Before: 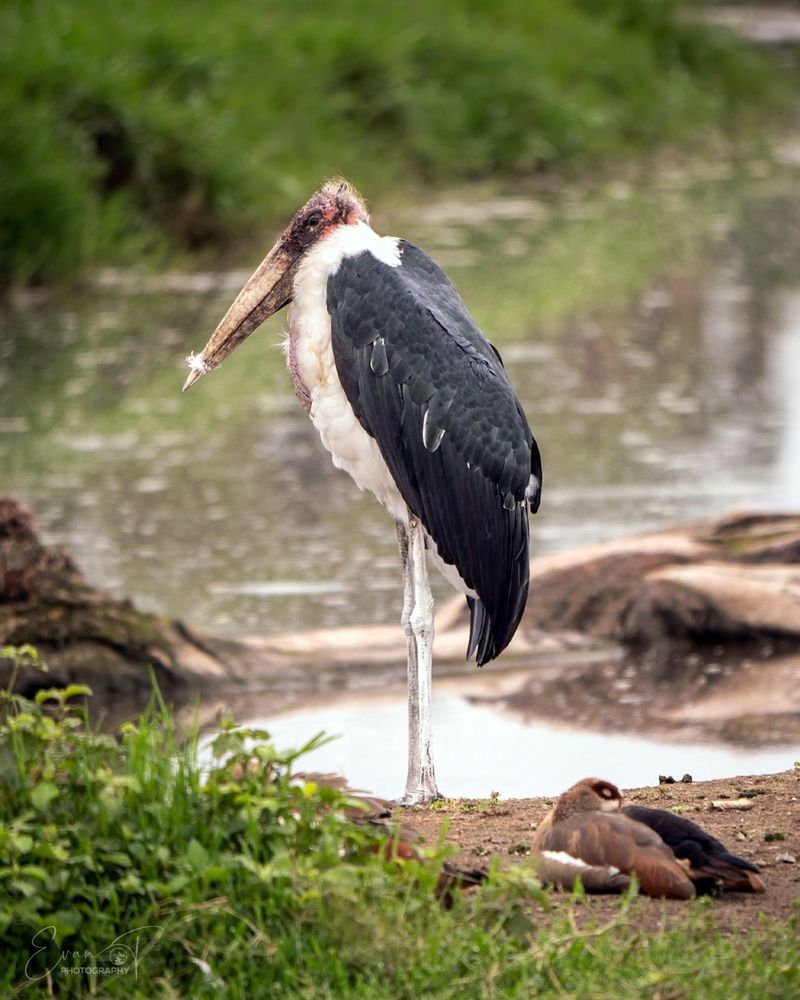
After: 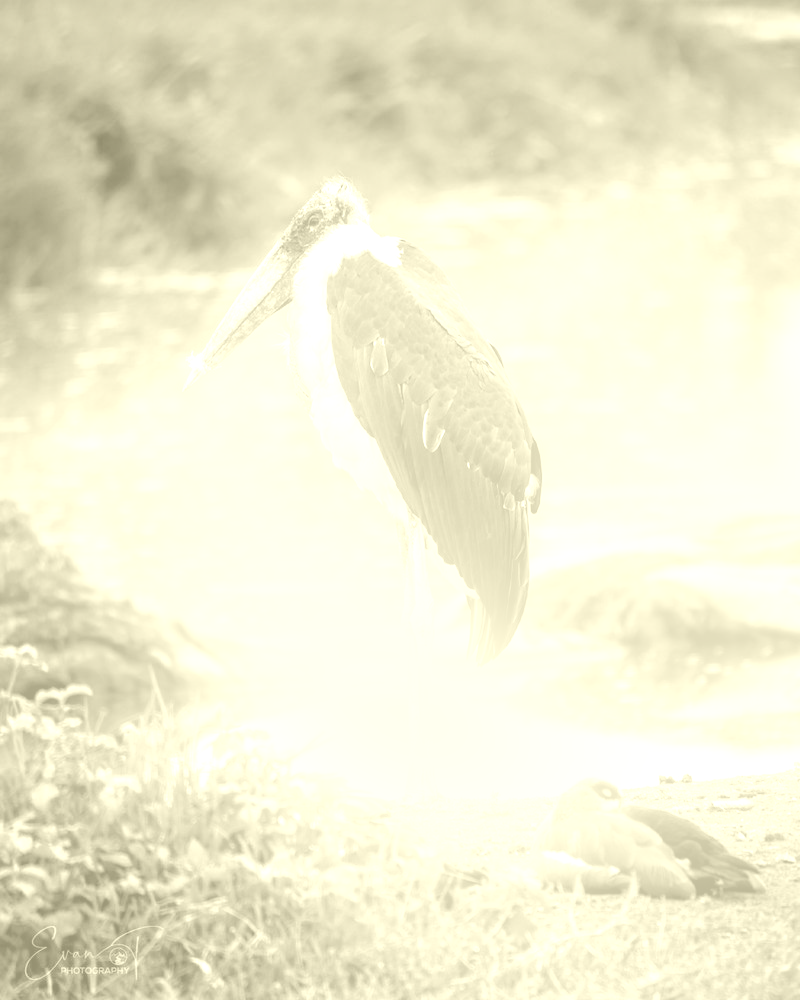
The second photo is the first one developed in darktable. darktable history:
bloom: on, module defaults
exposure: black level correction 0, exposure 1.1 EV, compensate exposure bias true, compensate highlight preservation false
colorize: hue 43.2°, saturation 40%, version 1
